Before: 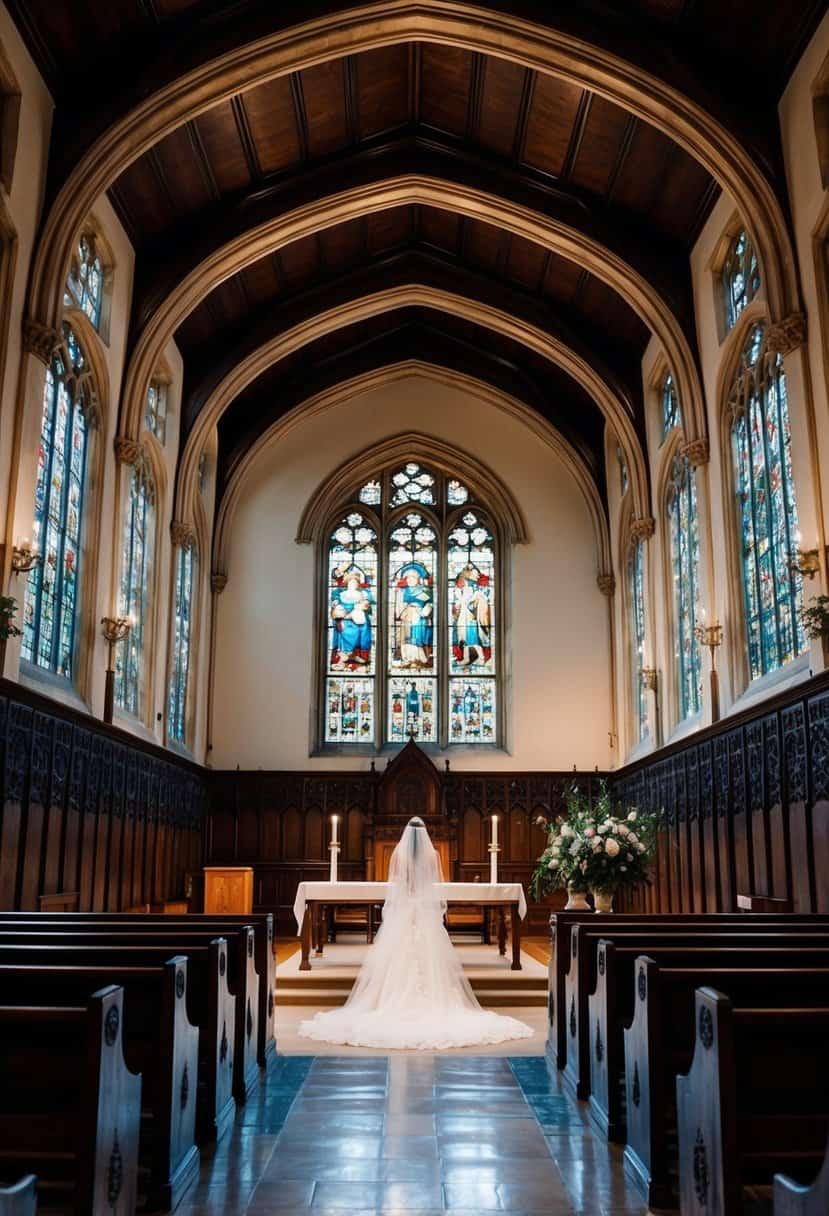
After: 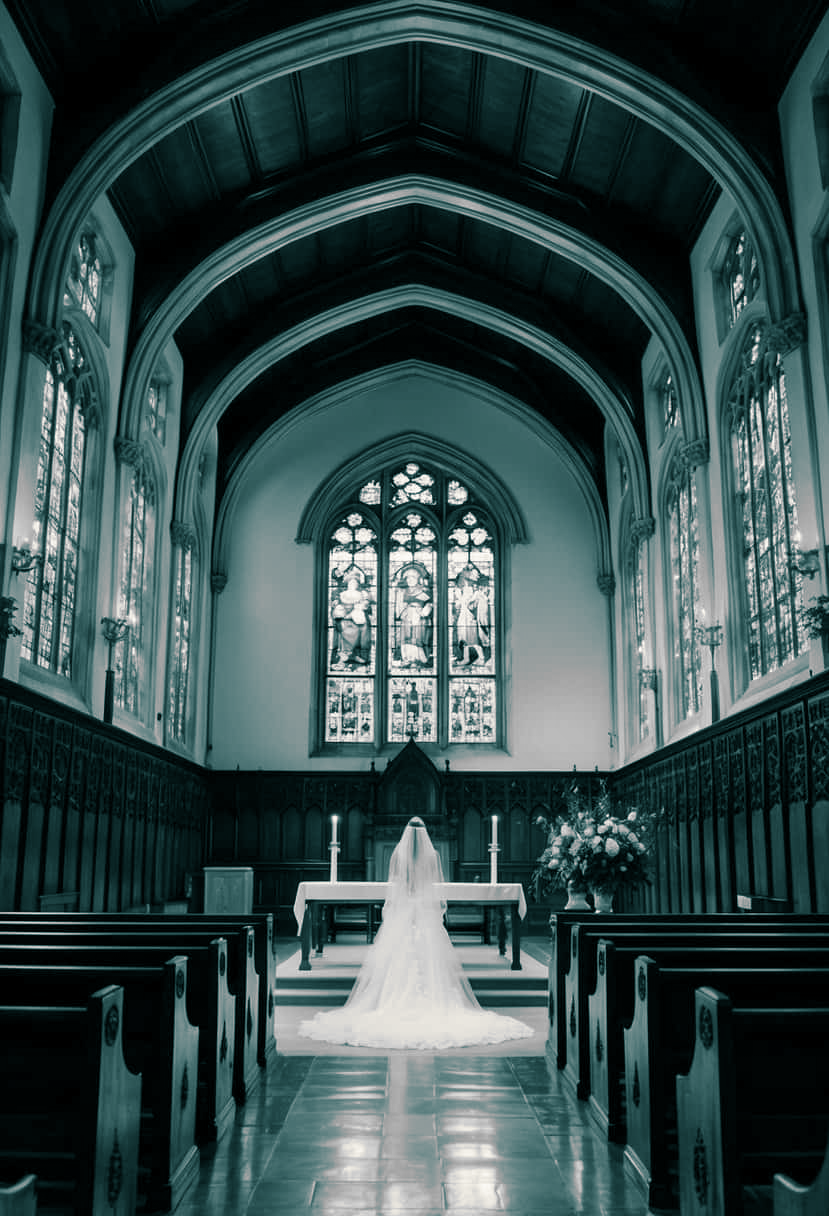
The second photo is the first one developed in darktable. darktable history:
monochrome: a 0, b 0, size 0.5, highlights 0.57
split-toning: shadows › hue 186.43°, highlights › hue 49.29°, compress 30.29%
